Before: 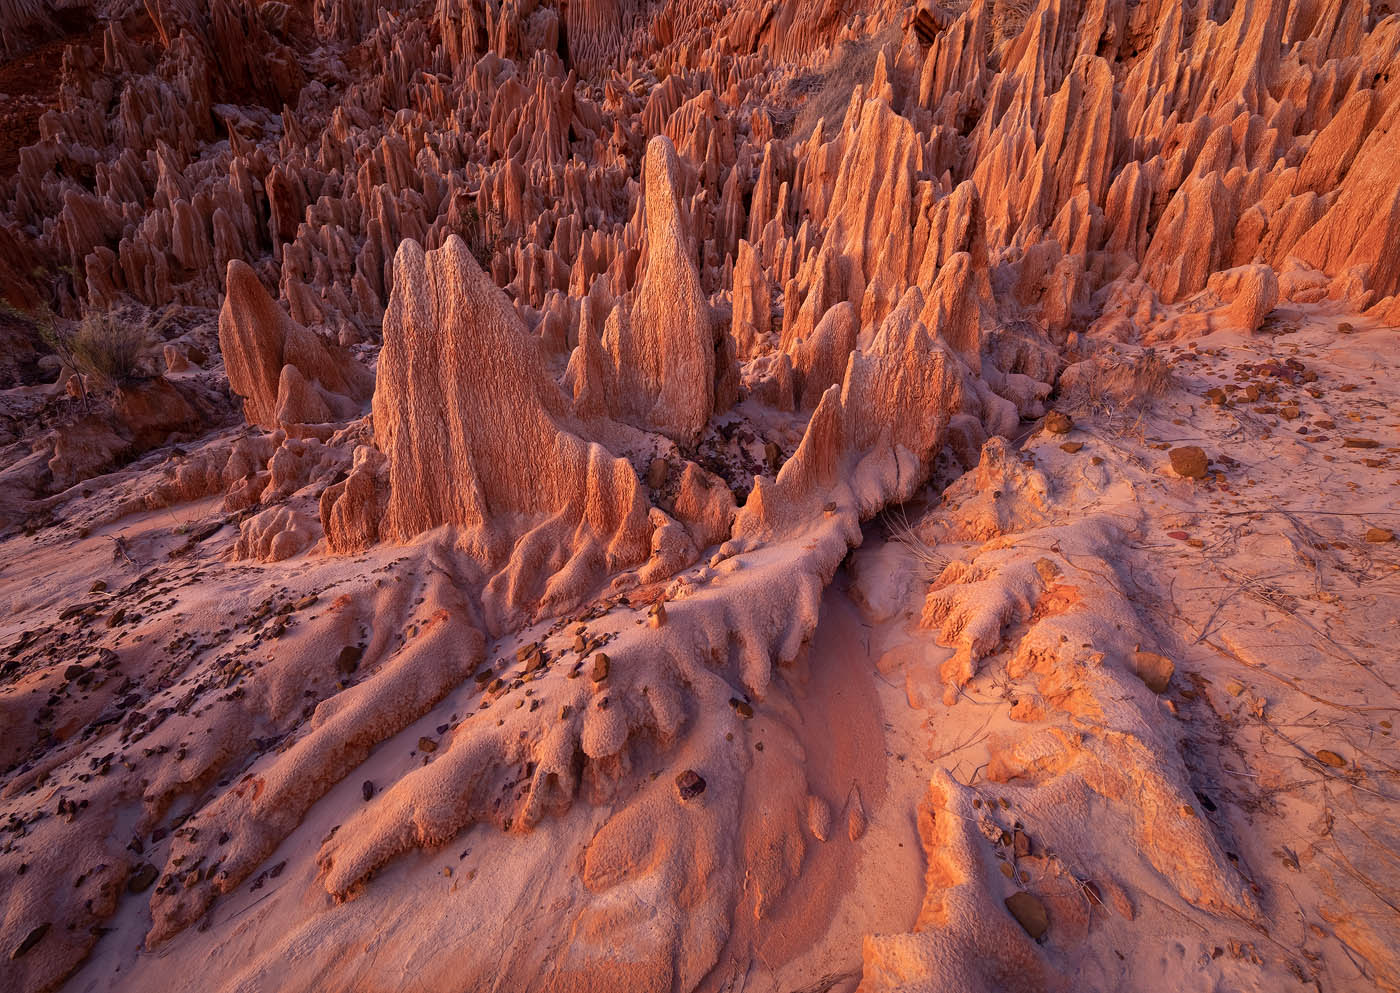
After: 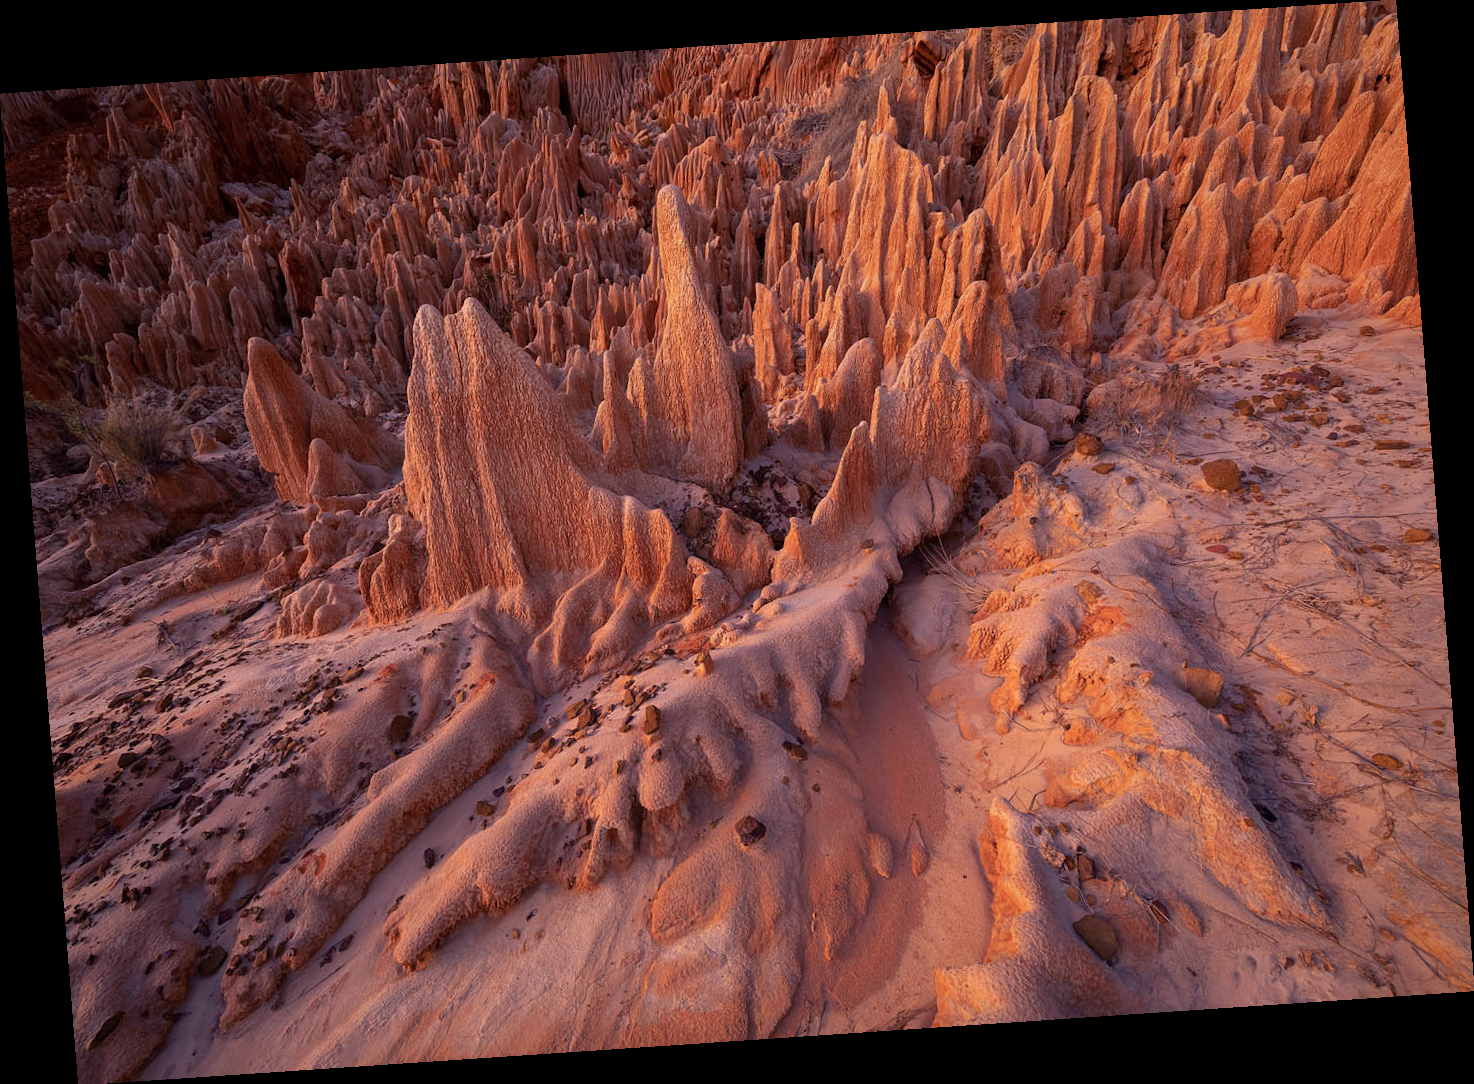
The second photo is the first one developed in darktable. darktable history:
color zones: curves: ch0 [(0.068, 0.464) (0.25, 0.5) (0.48, 0.508) (0.75, 0.536) (0.886, 0.476) (0.967, 0.456)]; ch1 [(0.066, 0.456) (0.25, 0.5) (0.616, 0.508) (0.746, 0.56) (0.934, 0.444)]
rotate and perspective: rotation -4.2°, shear 0.006, automatic cropping off
